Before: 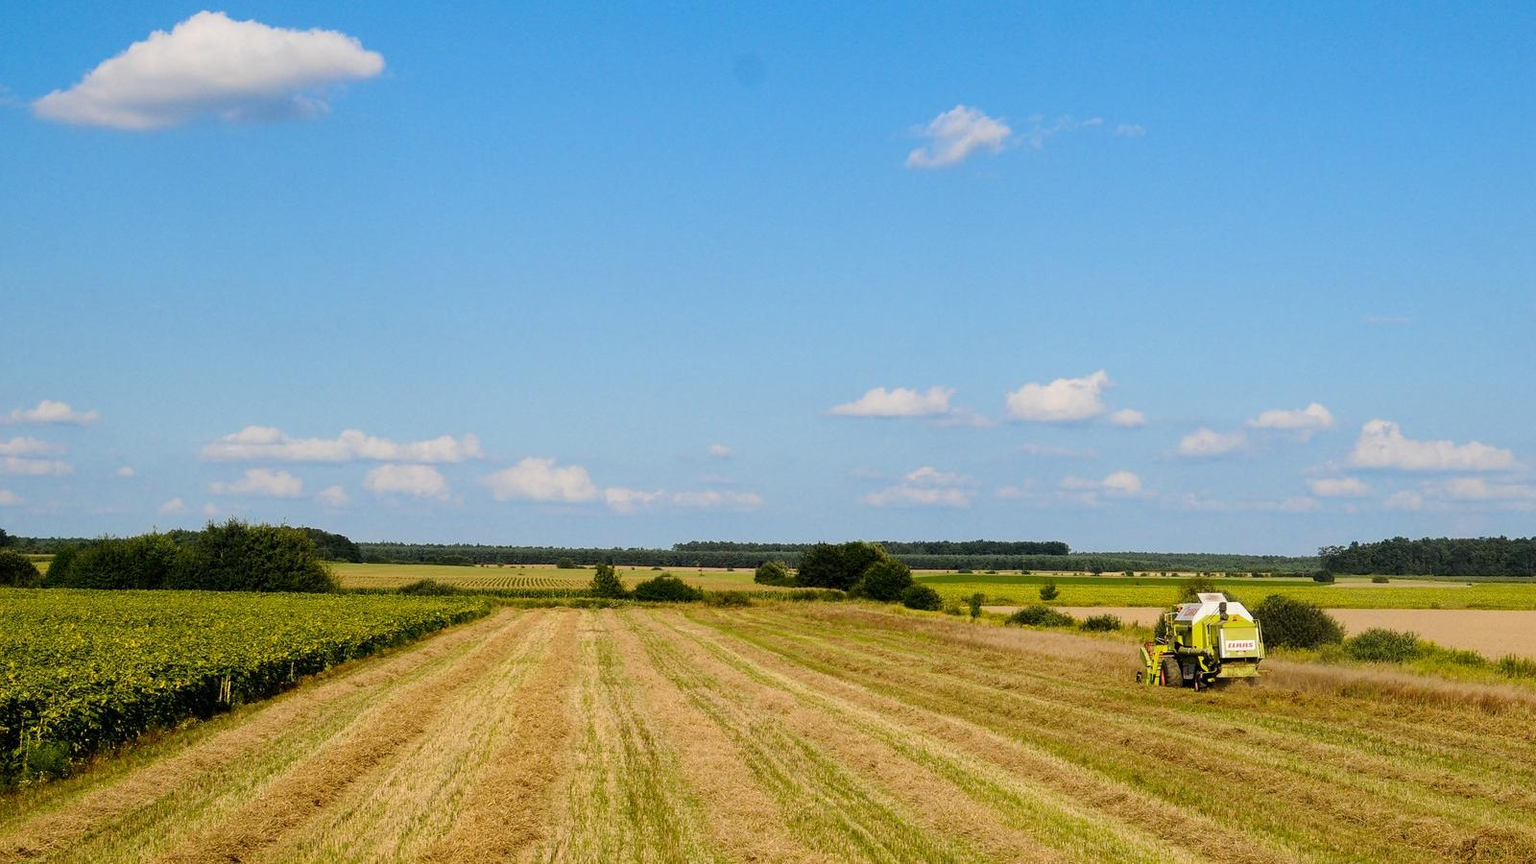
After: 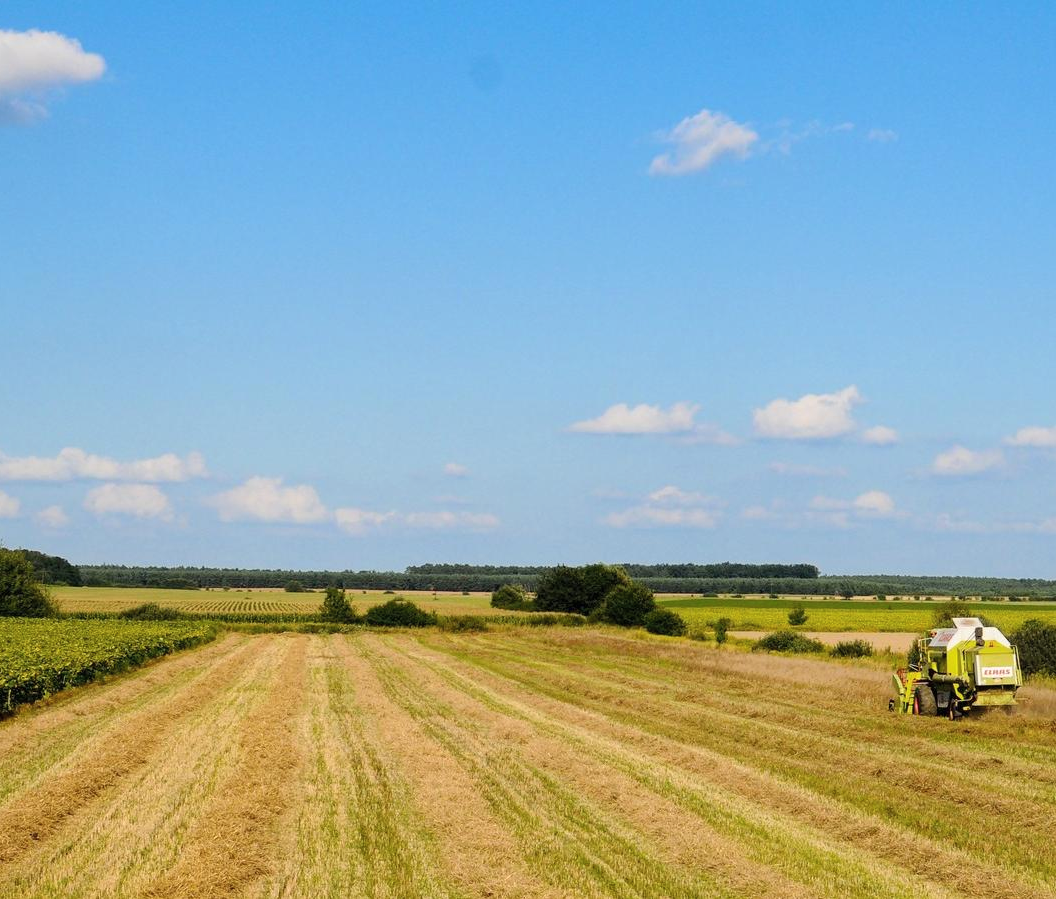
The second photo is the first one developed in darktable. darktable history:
contrast brightness saturation: contrast 0.05, brightness 0.06, saturation 0.01
crop and rotate: left 18.442%, right 15.508%
